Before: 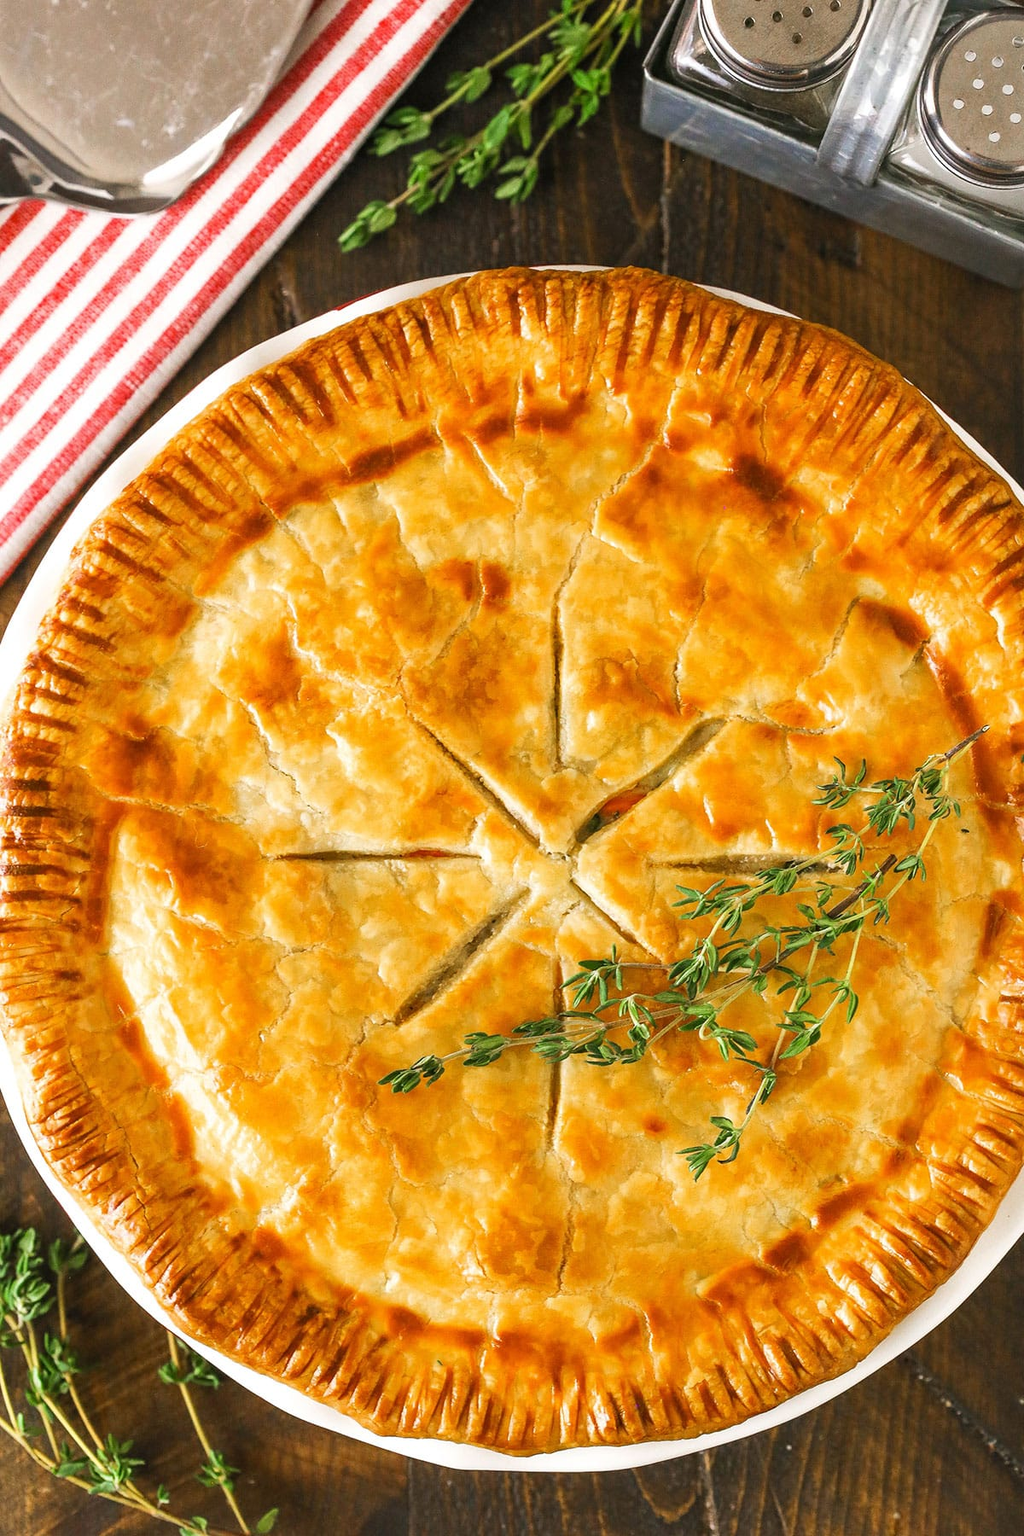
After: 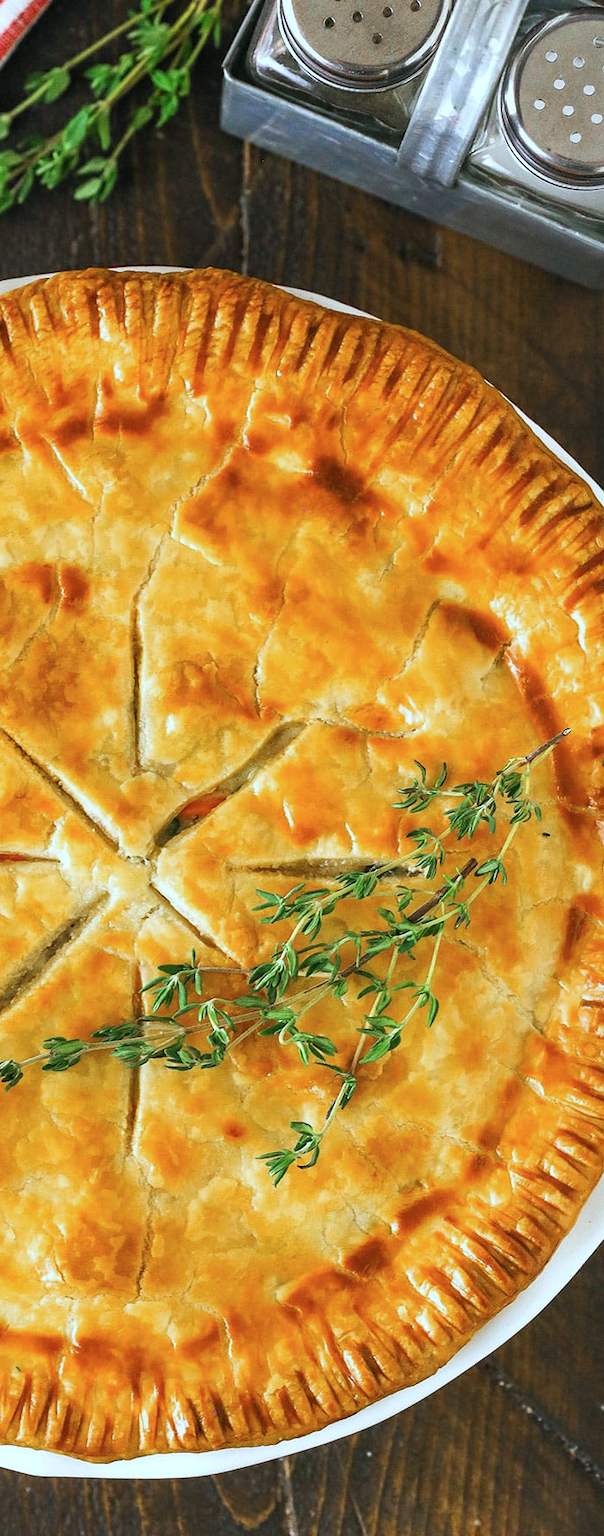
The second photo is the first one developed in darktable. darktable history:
crop: left 41.189%
color calibration: gray › normalize channels true, illuminant Planckian (black body), x 0.378, y 0.375, temperature 4069.71 K, gamut compression 0.016
